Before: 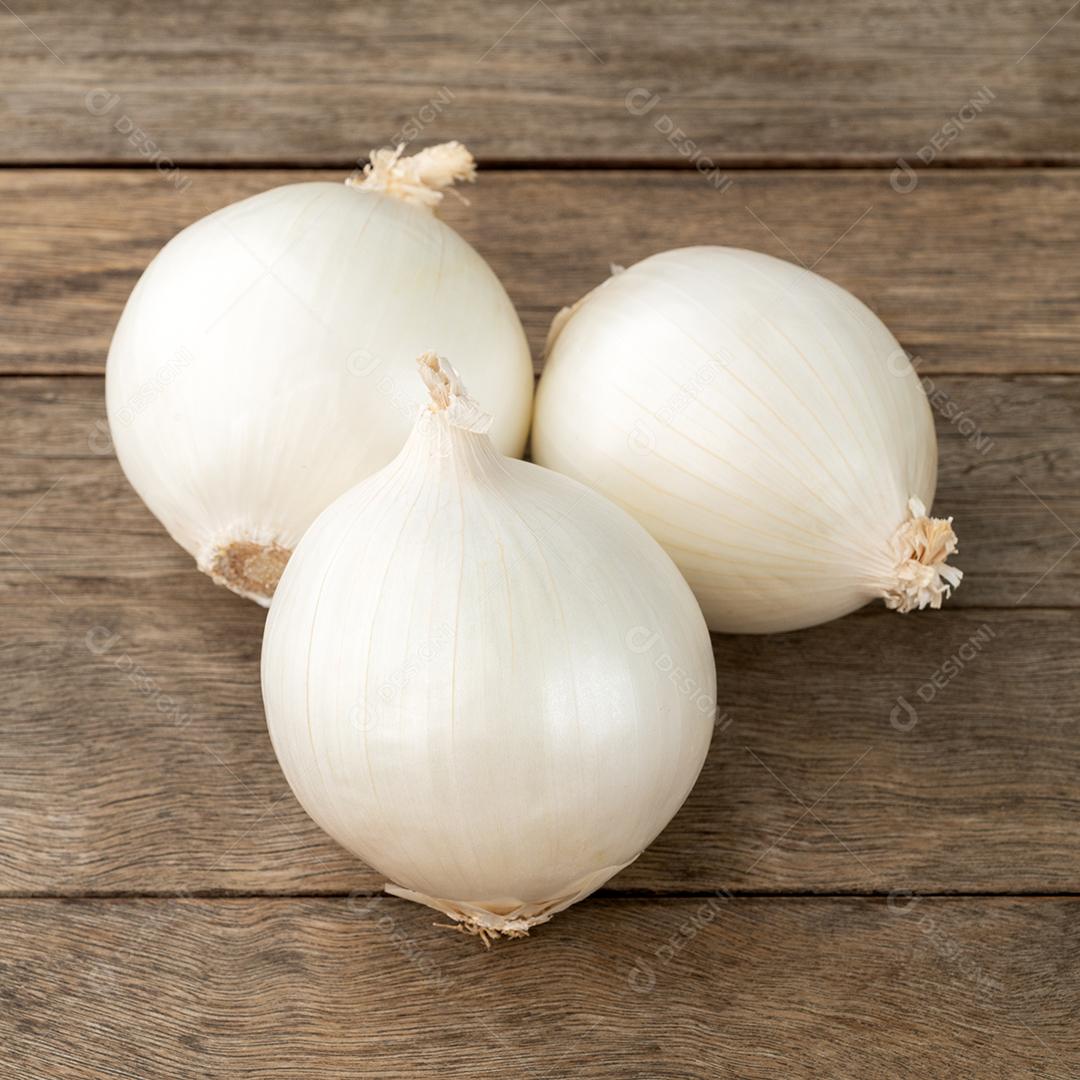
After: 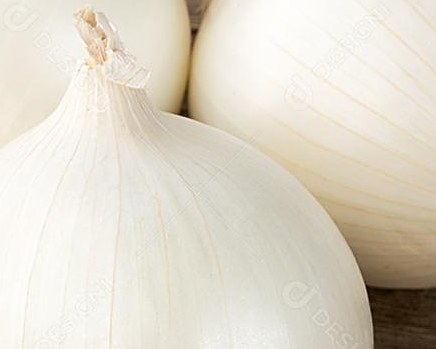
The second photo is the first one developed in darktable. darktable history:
crop: left 31.805%, top 31.999%, right 27.751%, bottom 35.656%
sharpen: on, module defaults
